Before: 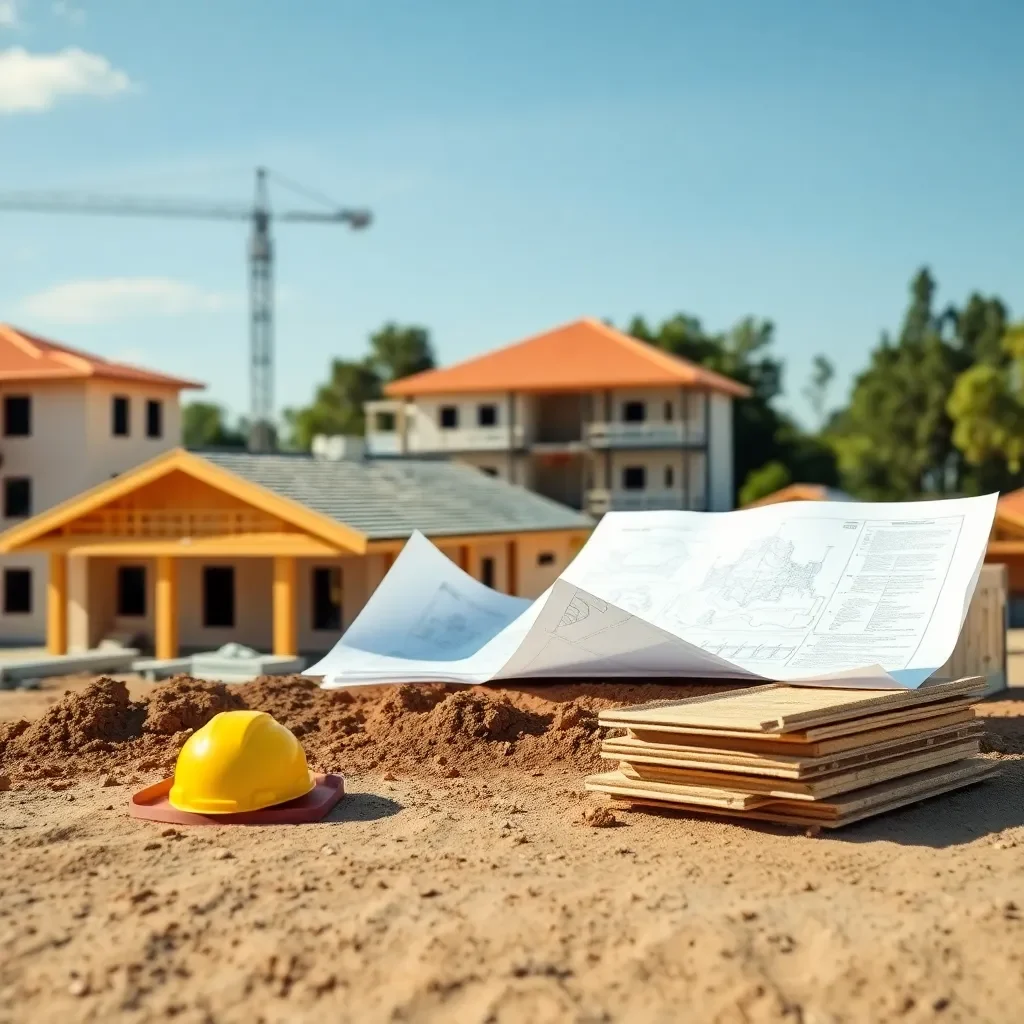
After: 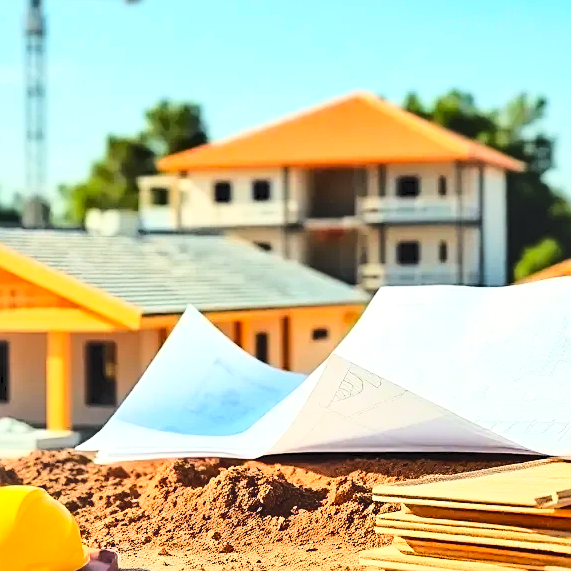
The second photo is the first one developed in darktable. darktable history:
sharpen: on, module defaults
contrast brightness saturation: brightness 1
crop and rotate: left 22.13%, top 22.054%, right 22.026%, bottom 22.102%
local contrast: mode bilateral grid, contrast 20, coarseness 50, detail 120%, midtone range 0.2
base curve: curves: ch0 [(0, 0) (0.028, 0.03) (0.121, 0.232) (0.46, 0.748) (0.859, 0.968) (1, 1)]
shadows and highlights: shadows 30.63, highlights -63.22, shadows color adjustment 98%, highlights color adjustment 58.61%, soften with gaussian
